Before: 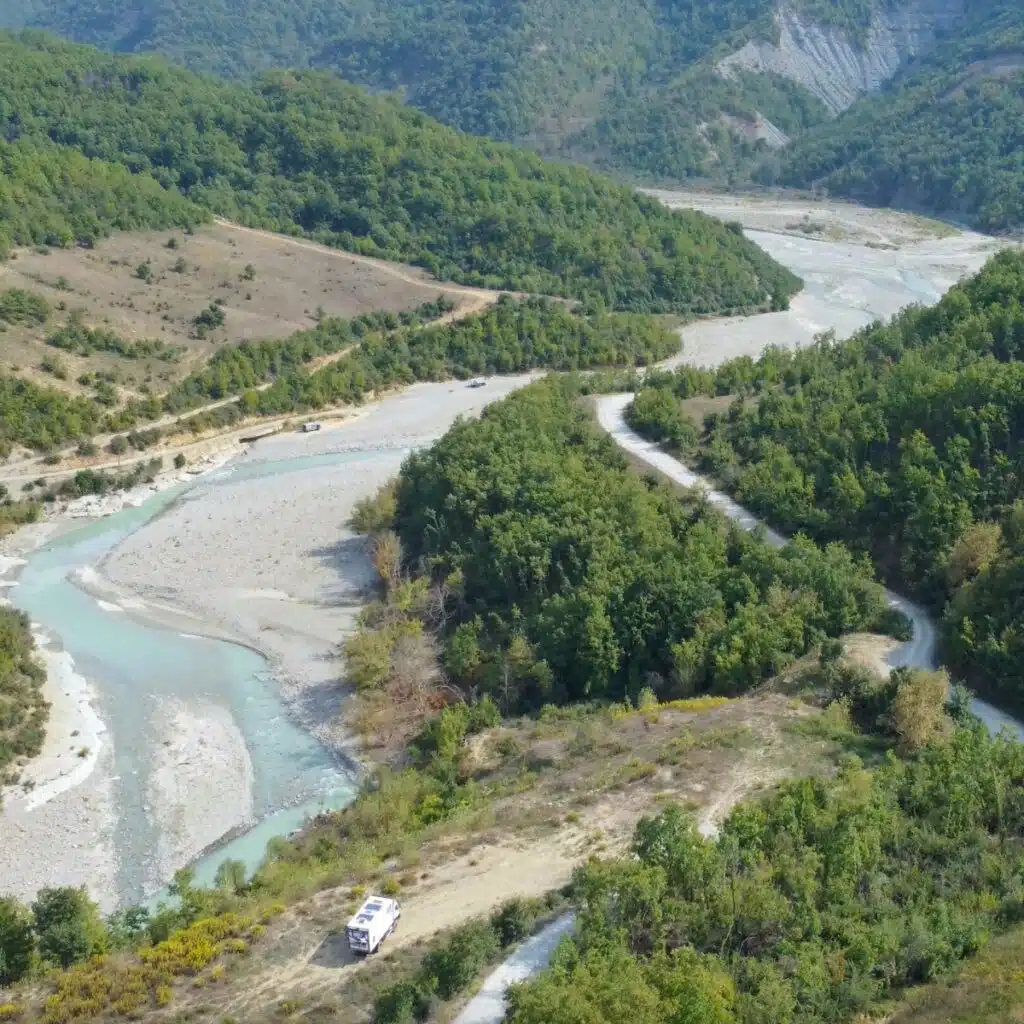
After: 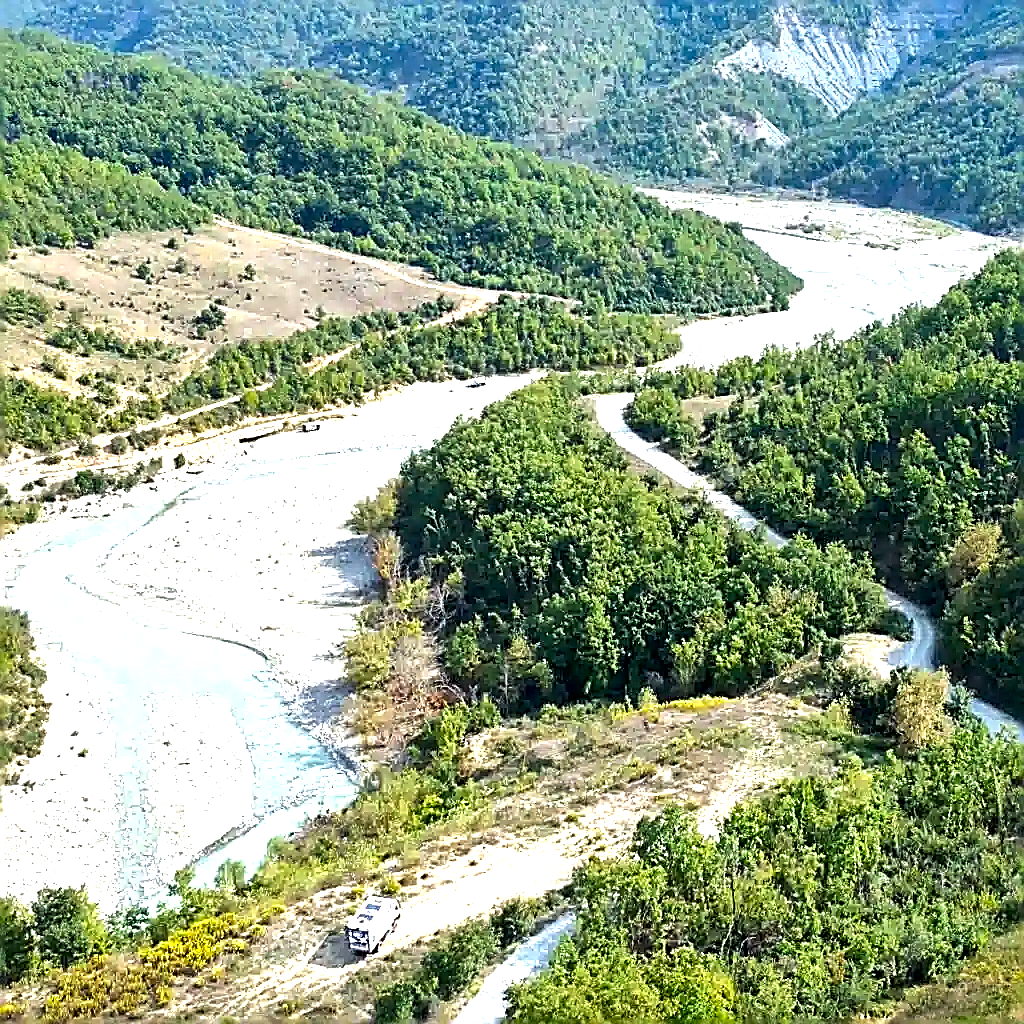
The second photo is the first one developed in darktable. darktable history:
local contrast: mode bilateral grid, contrast 50, coarseness 50, detail 150%, midtone range 0.2
sharpen: amount 2
color balance: lift [0.991, 1, 1, 1], gamma [0.996, 1, 1, 1], input saturation 98.52%, contrast 20.34%, output saturation 103.72%
exposure: black level correction 0, exposure 0.7 EV, compensate exposure bias true, compensate highlight preservation false
